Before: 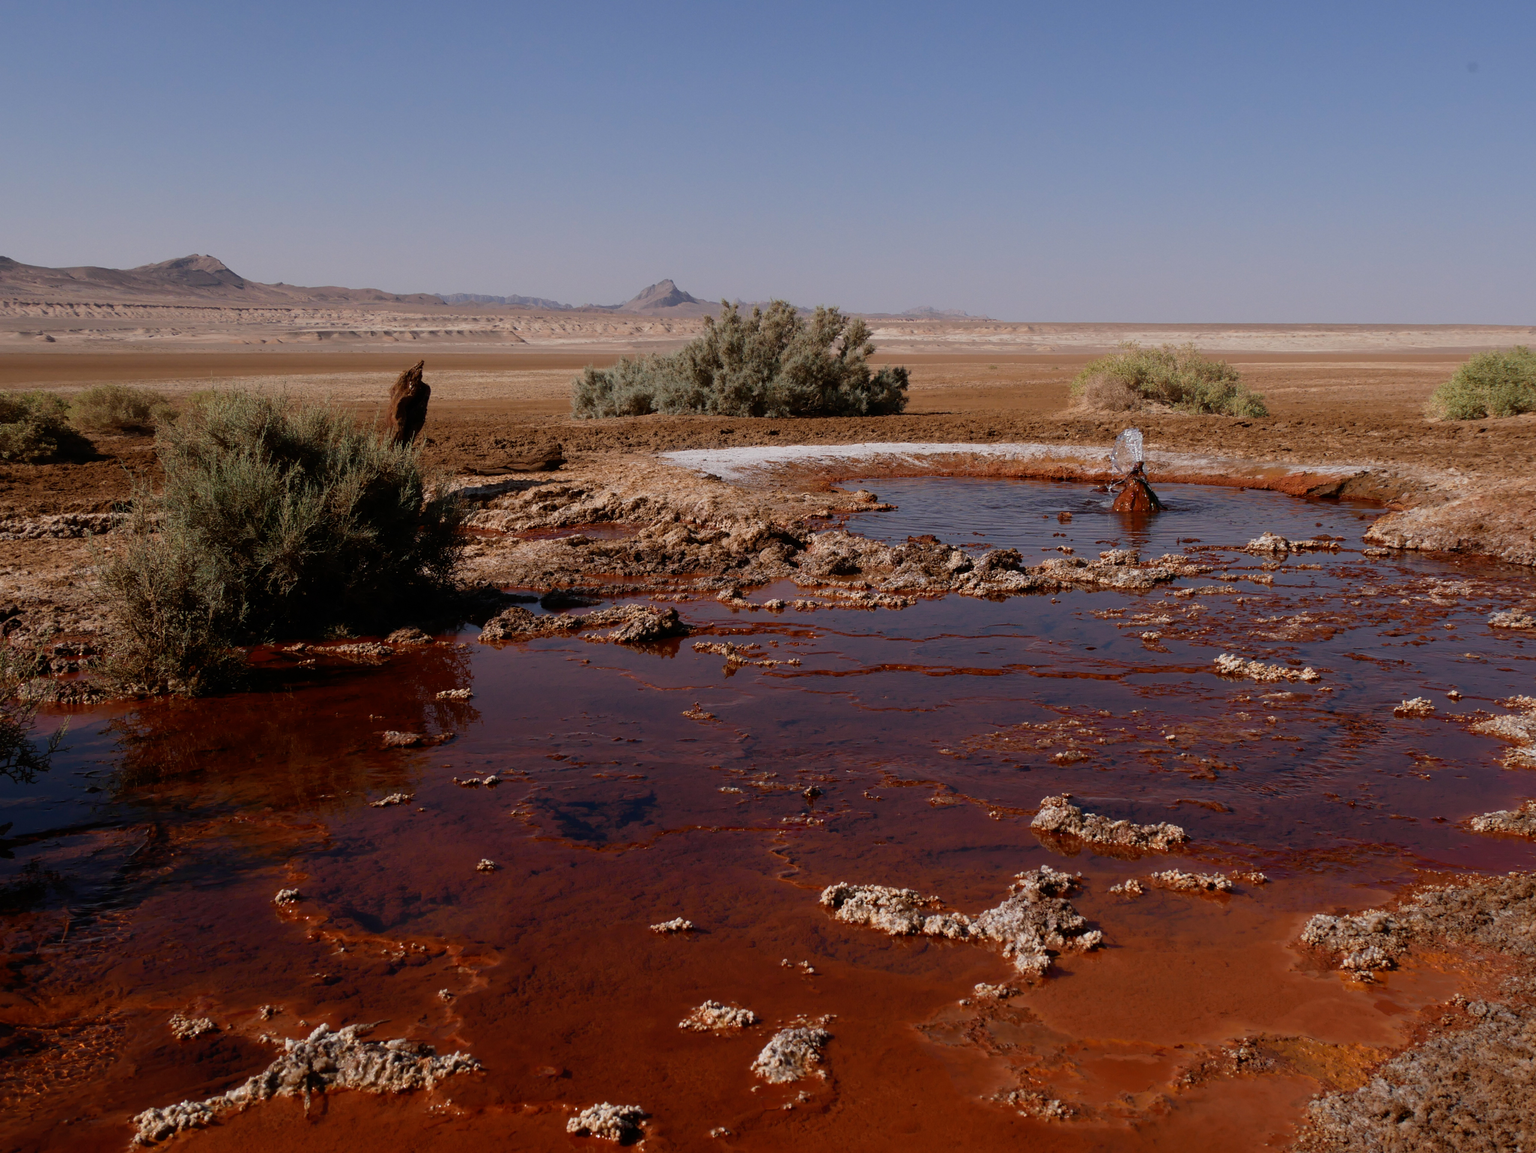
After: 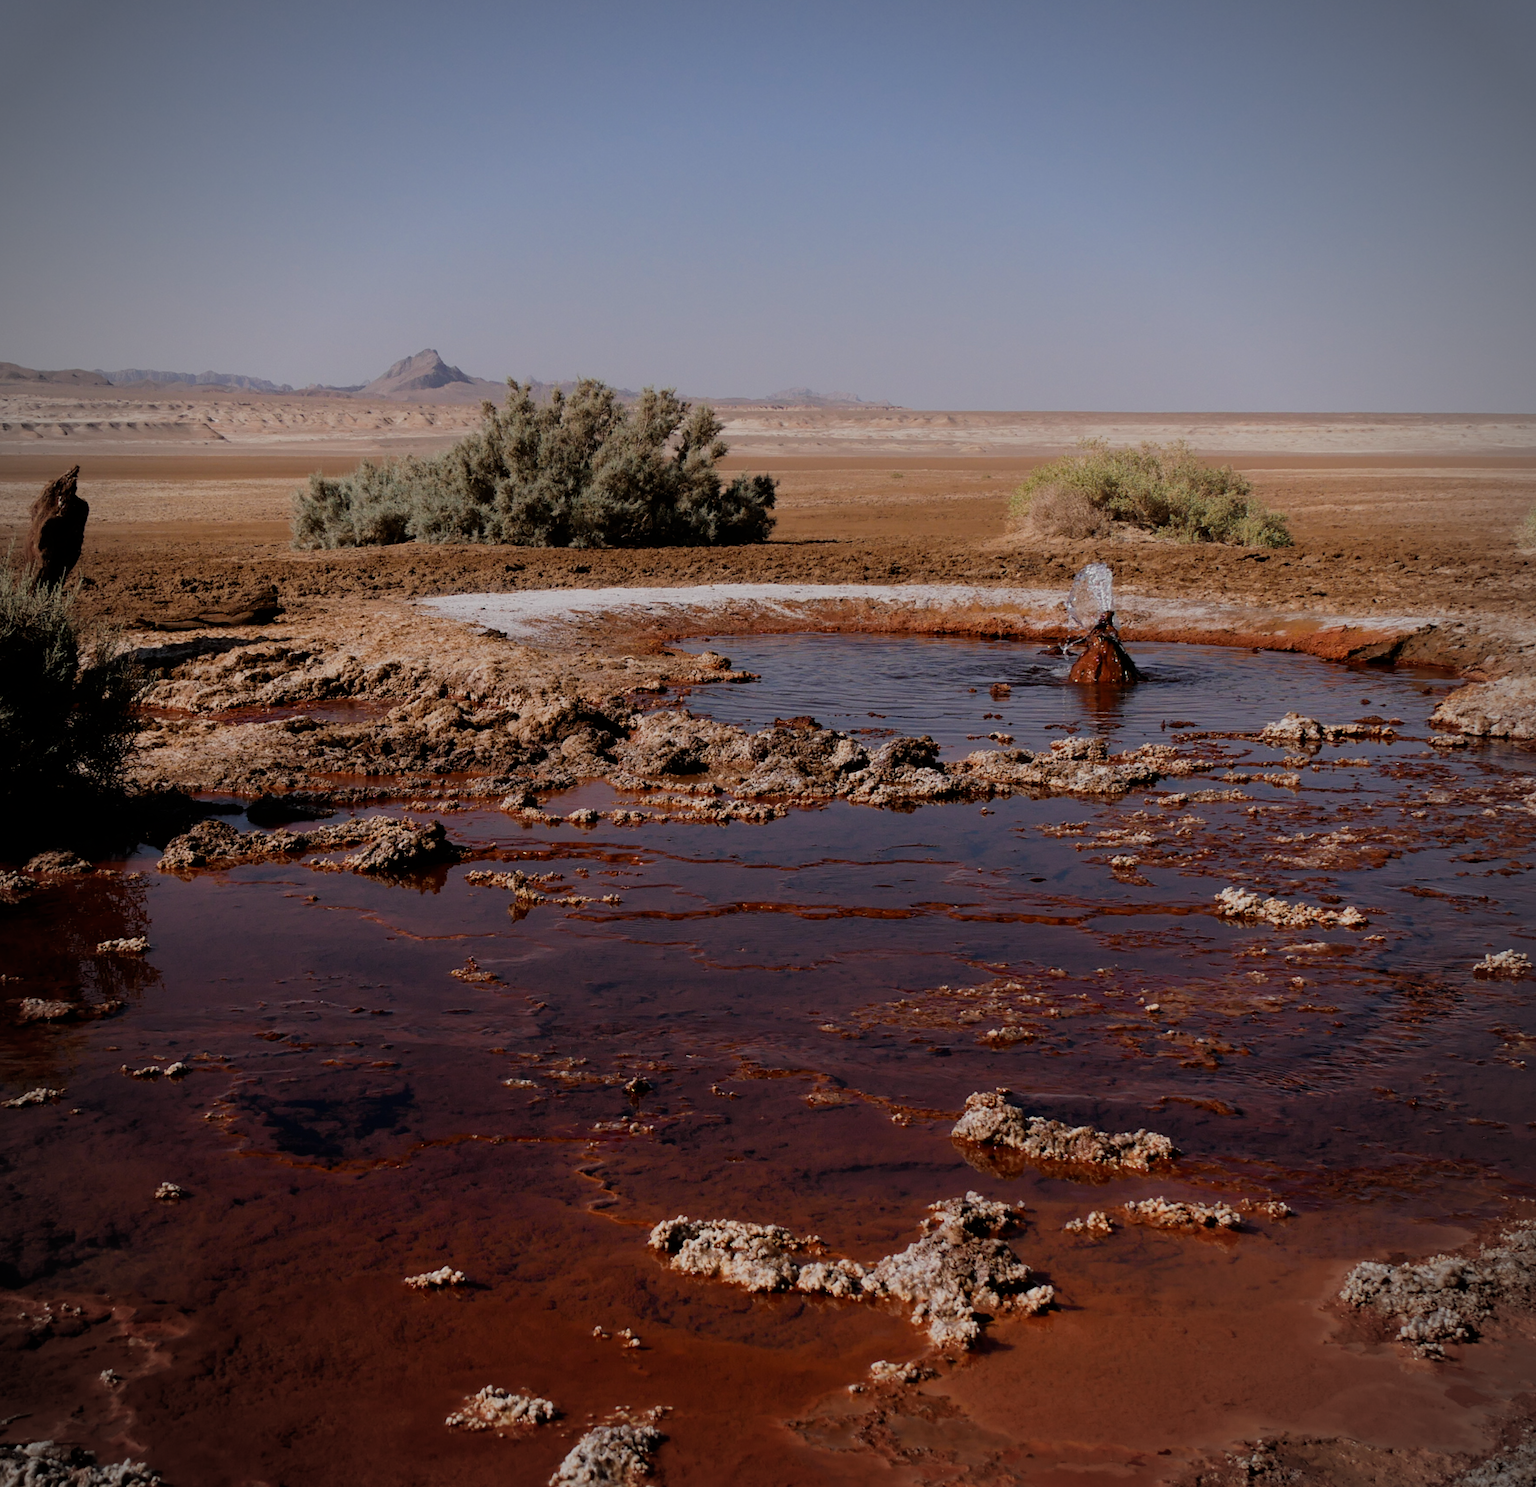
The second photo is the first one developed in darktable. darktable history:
vignetting: on, module defaults
crop and rotate: left 24.038%, top 3.223%, right 6.361%, bottom 7.004%
shadows and highlights: radius 333.88, shadows 65.13, highlights 6.07, compress 87.58%, soften with gaussian
filmic rgb: black relative exposure -7.65 EV, white relative exposure 4.56 EV, hardness 3.61, contrast 1.053
